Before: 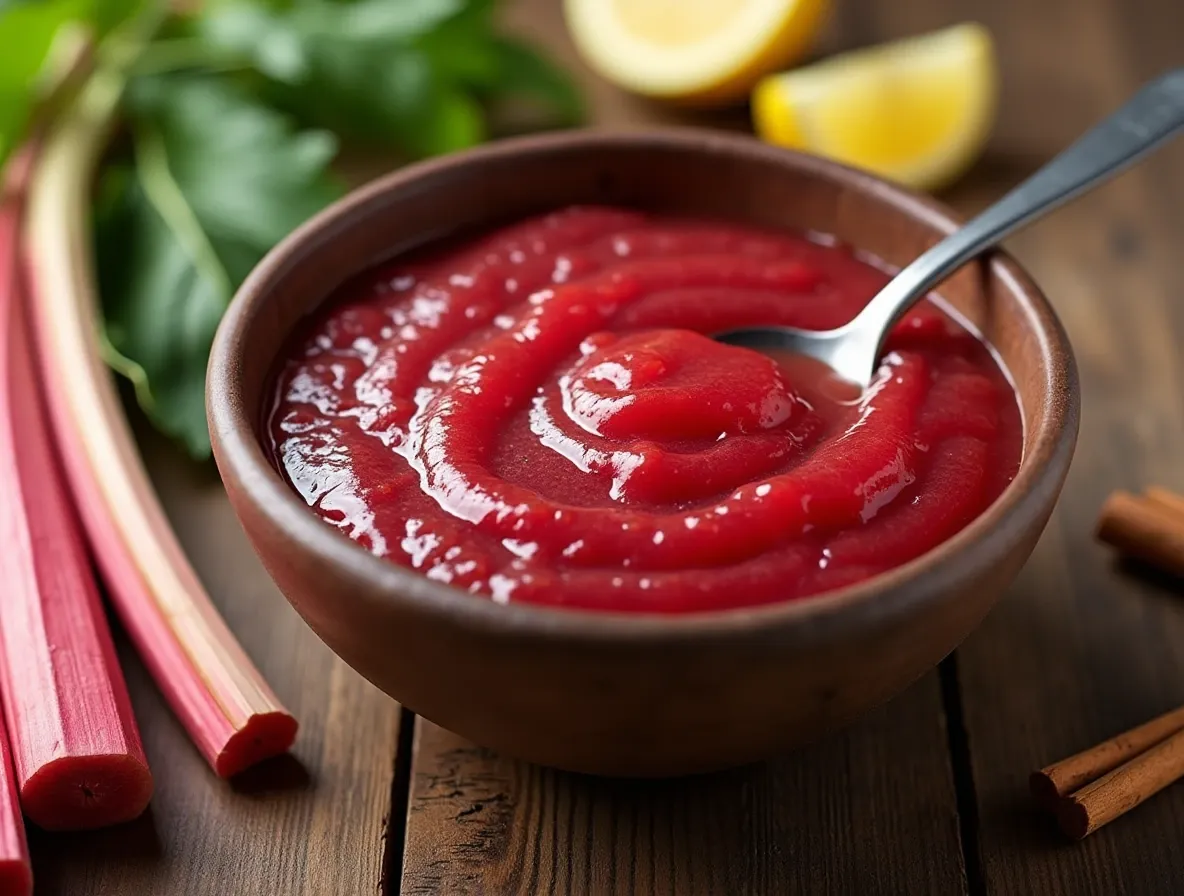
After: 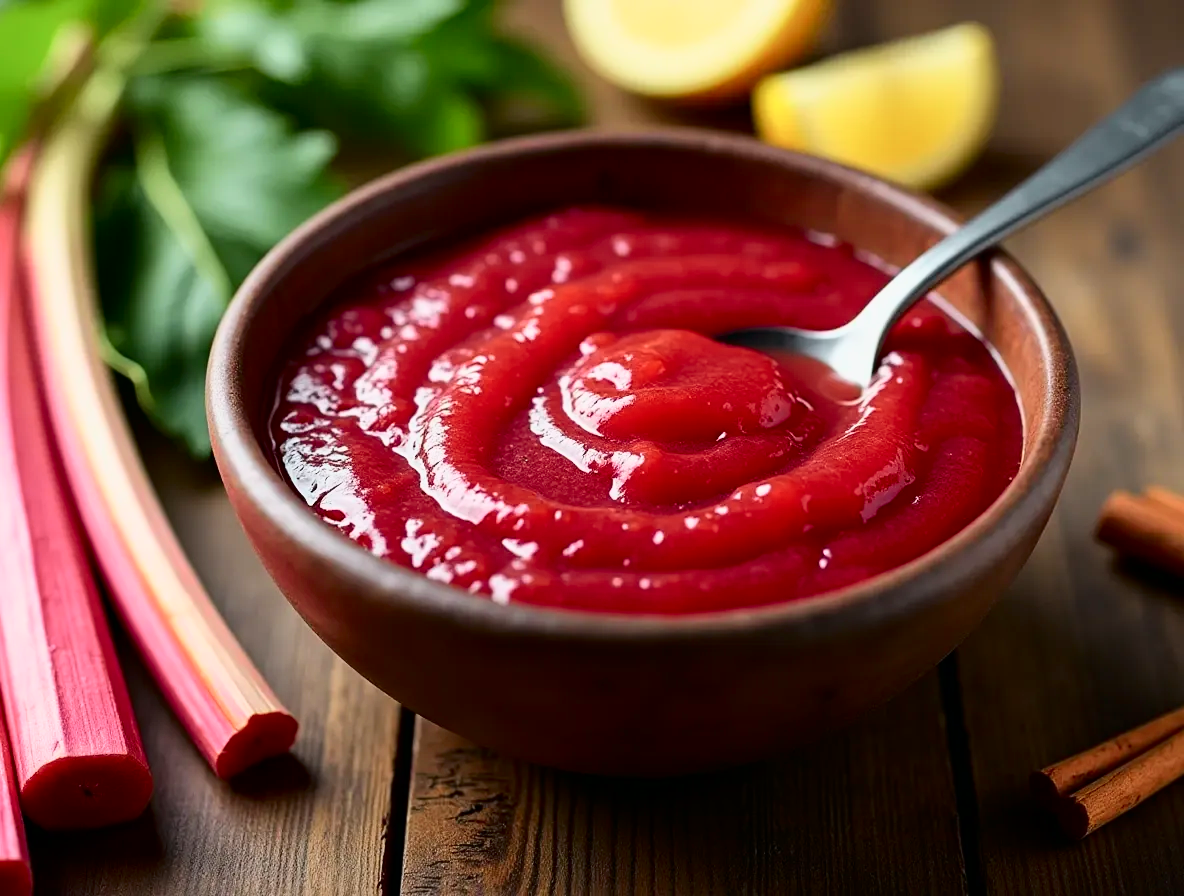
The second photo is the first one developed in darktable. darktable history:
tone curve: curves: ch0 [(0, 0) (0.035, 0.011) (0.133, 0.076) (0.285, 0.265) (0.491, 0.541) (0.617, 0.693) (0.704, 0.77) (0.794, 0.865) (0.895, 0.938) (1, 0.976)]; ch1 [(0, 0) (0.318, 0.278) (0.444, 0.427) (0.502, 0.497) (0.543, 0.547) (0.601, 0.641) (0.746, 0.764) (1, 1)]; ch2 [(0, 0) (0.316, 0.292) (0.381, 0.37) (0.423, 0.448) (0.476, 0.482) (0.502, 0.5) (0.543, 0.547) (0.587, 0.613) (0.642, 0.672) (0.704, 0.727) (0.865, 0.827) (1, 0.951)], color space Lab, independent channels, preserve colors none
